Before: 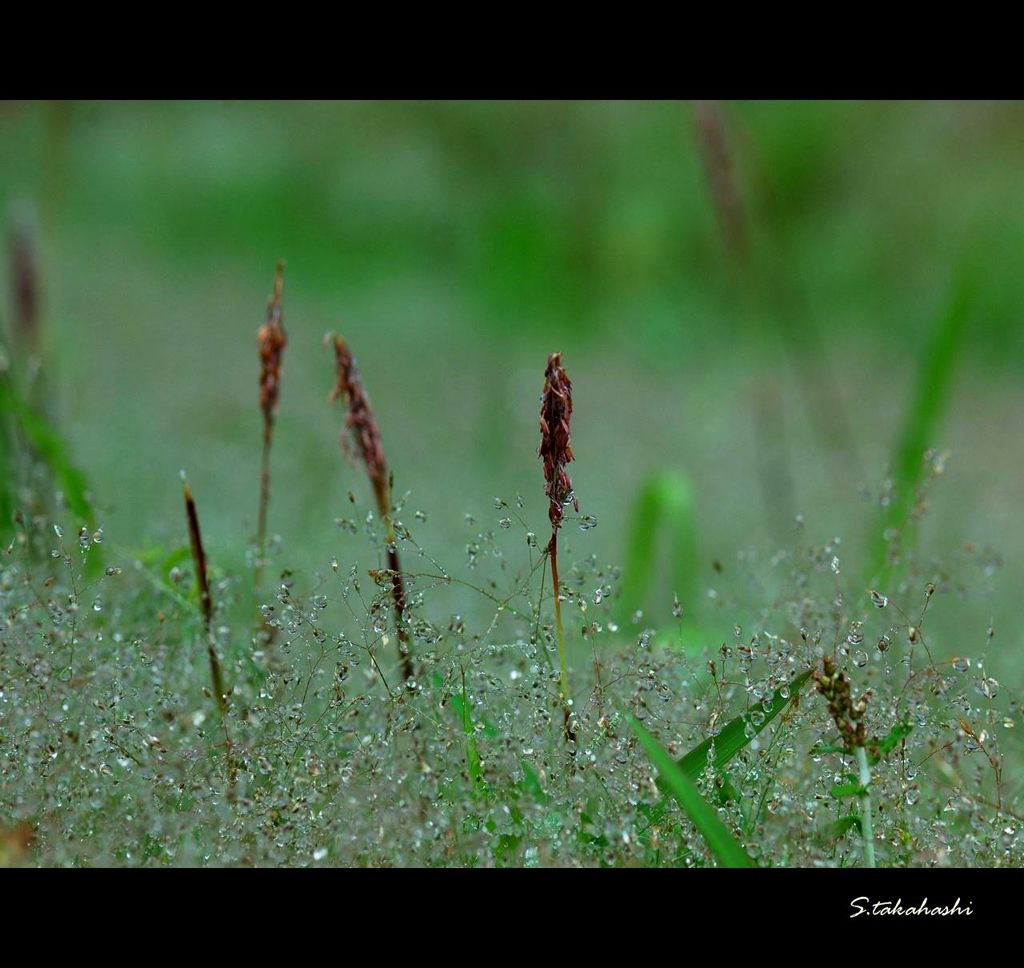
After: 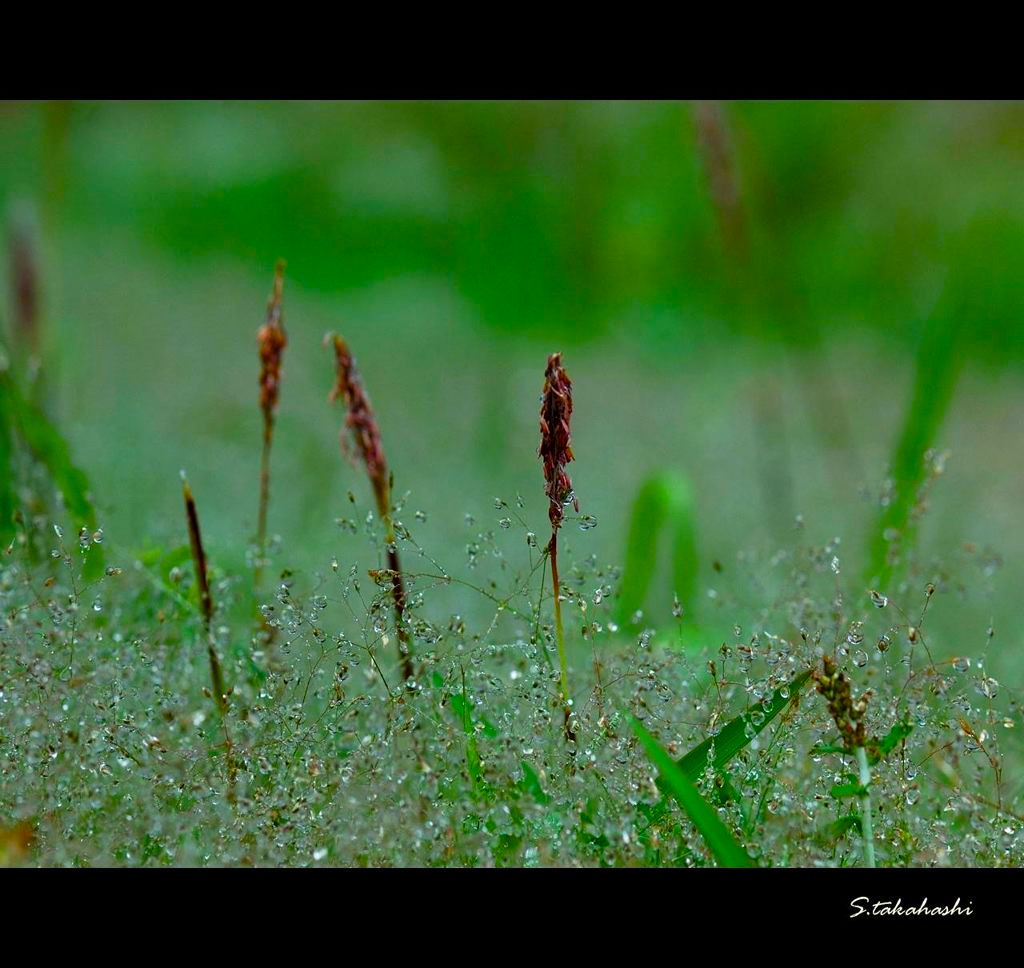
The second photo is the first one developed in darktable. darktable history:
color balance rgb: perceptual saturation grading › global saturation 20%, perceptual saturation grading › highlights -14.263%, perceptual saturation grading › shadows 49.491%
